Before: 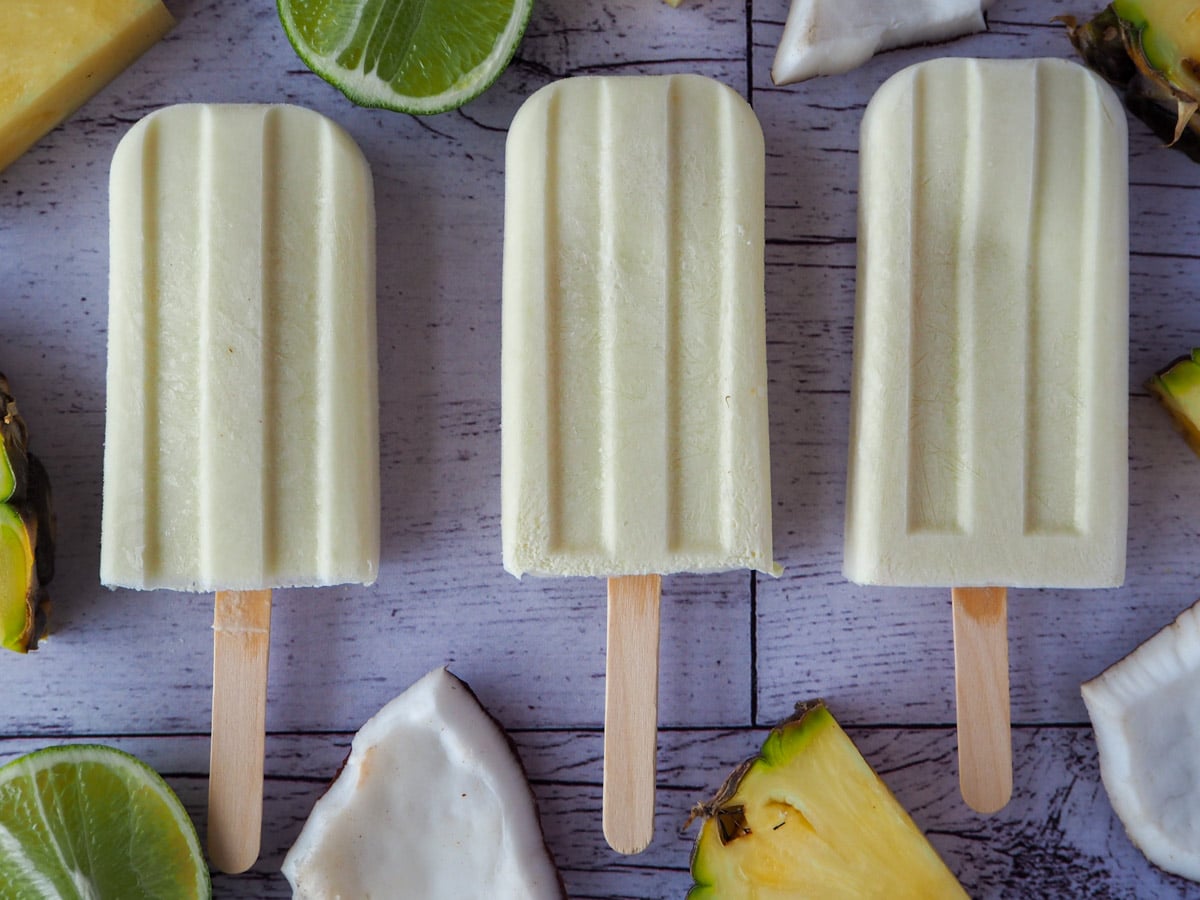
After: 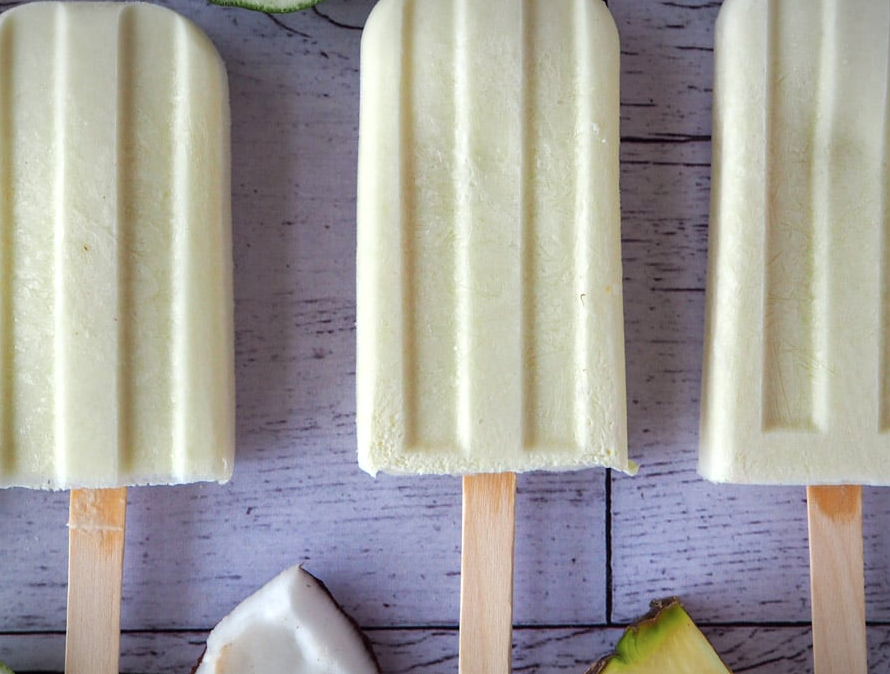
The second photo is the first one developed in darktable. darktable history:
exposure: exposure 0.372 EV, compensate highlight preservation false
vignetting: fall-off start 97.77%, fall-off radius 99.88%, width/height ratio 1.37
crop and rotate: left 12.1%, top 11.367%, right 13.673%, bottom 13.696%
